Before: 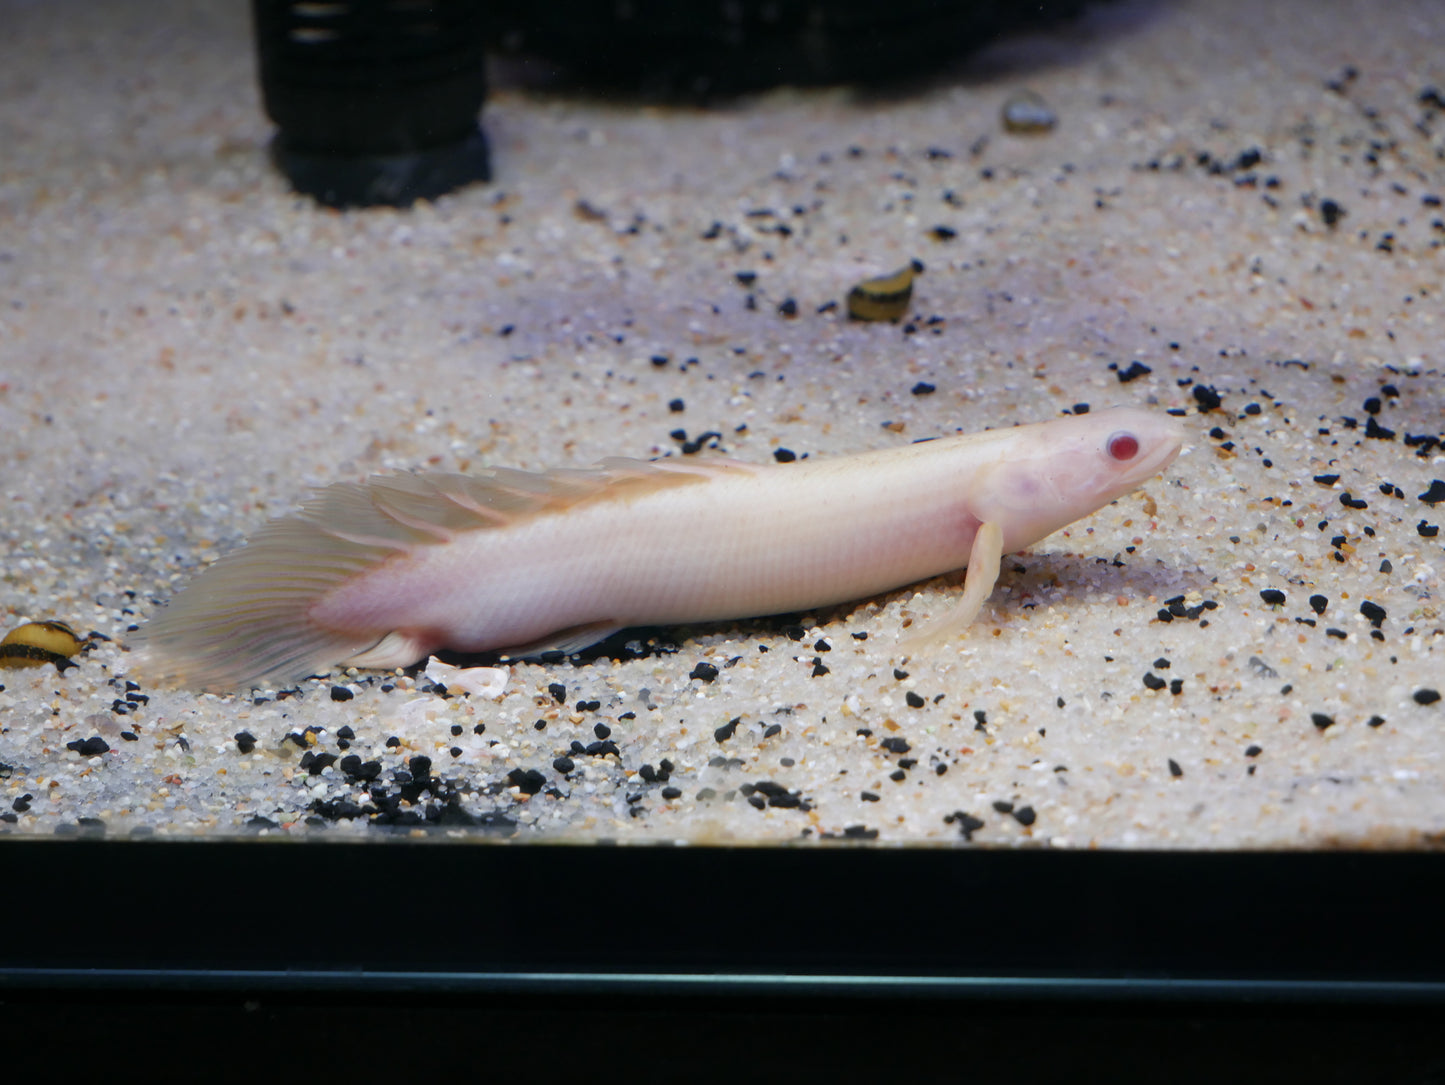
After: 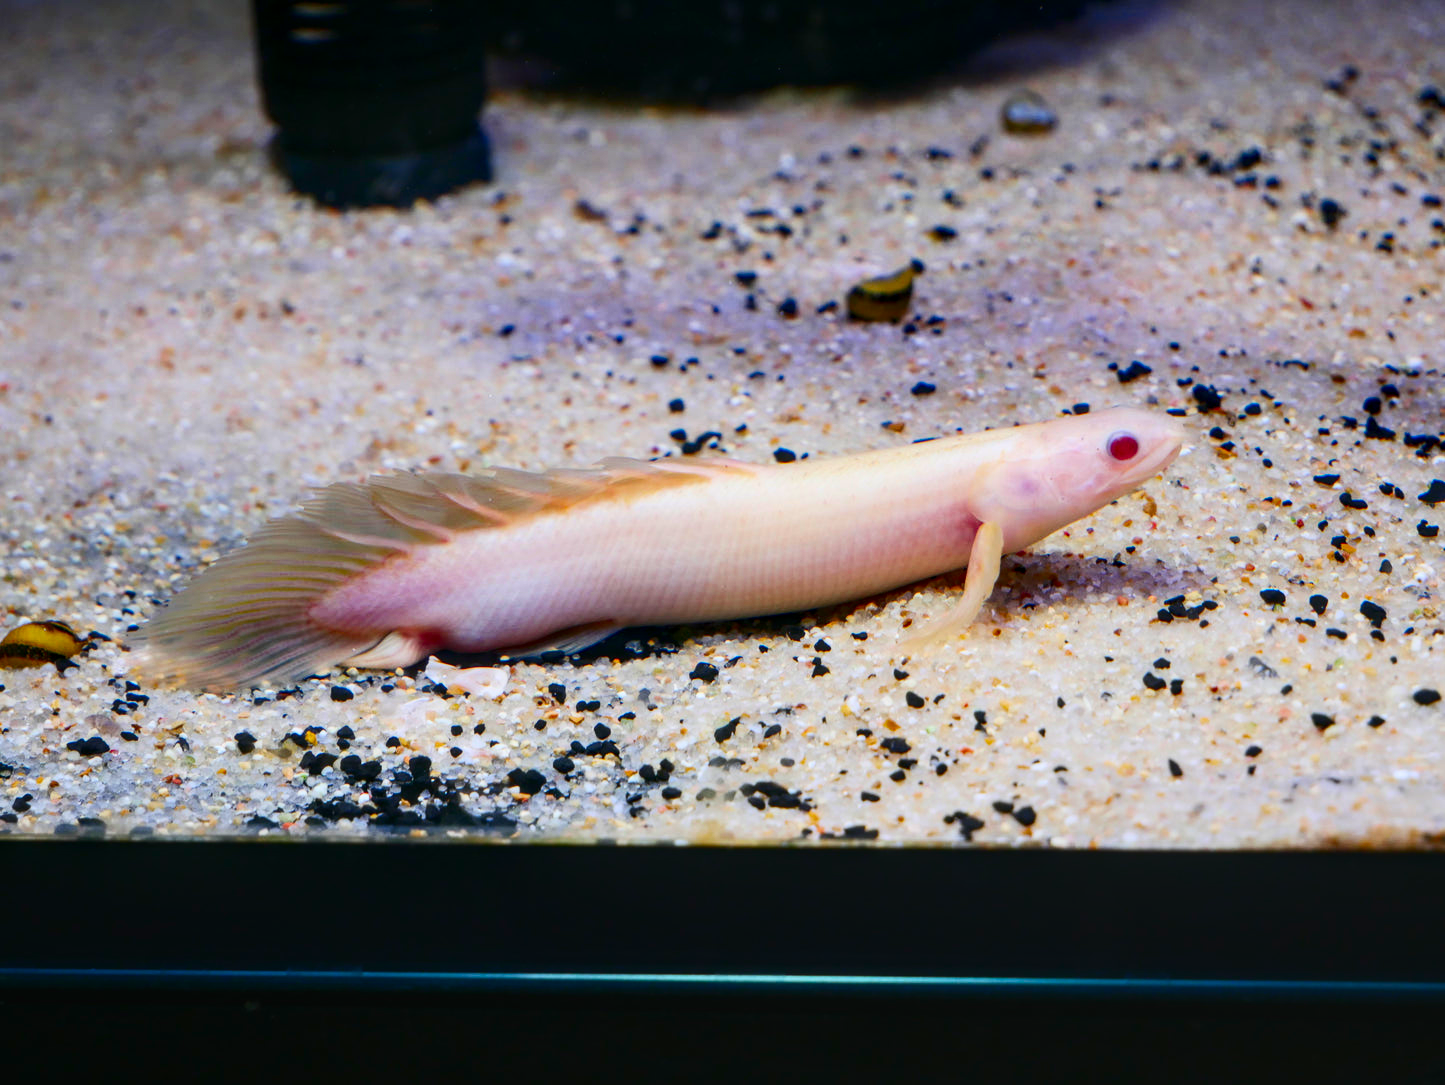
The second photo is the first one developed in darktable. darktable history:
contrast brightness saturation: contrast 0.26, brightness 0.02, saturation 0.87
local contrast: on, module defaults
